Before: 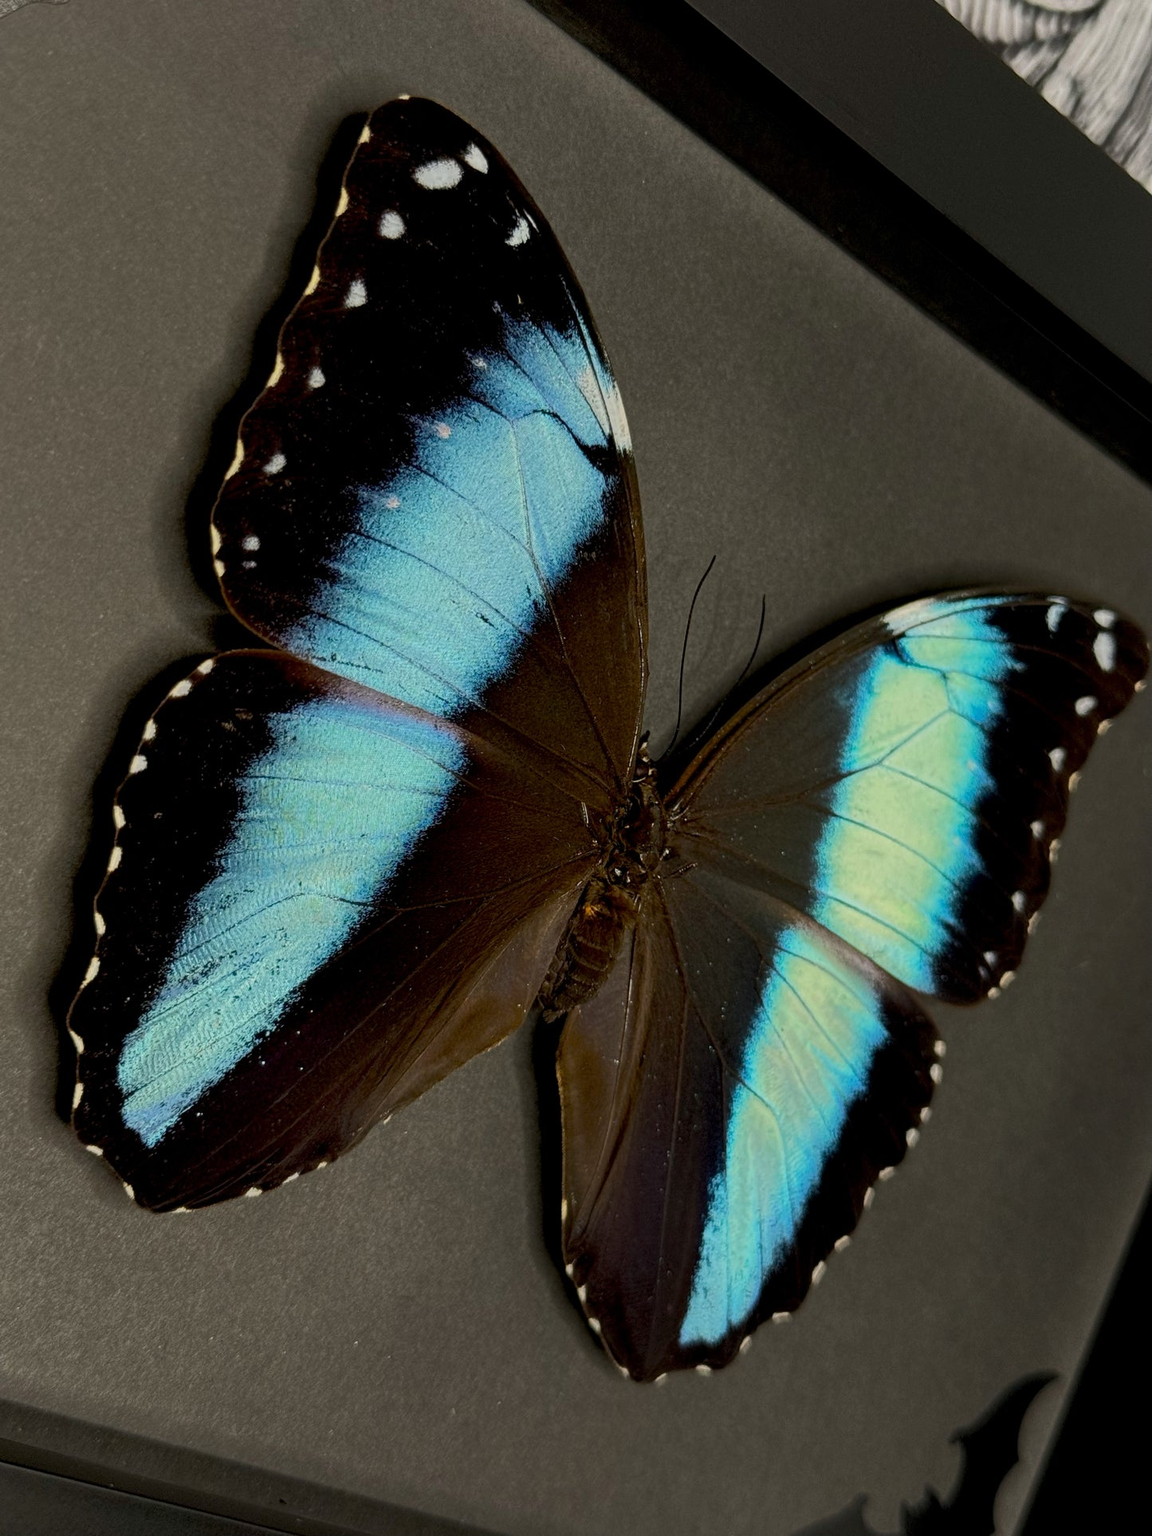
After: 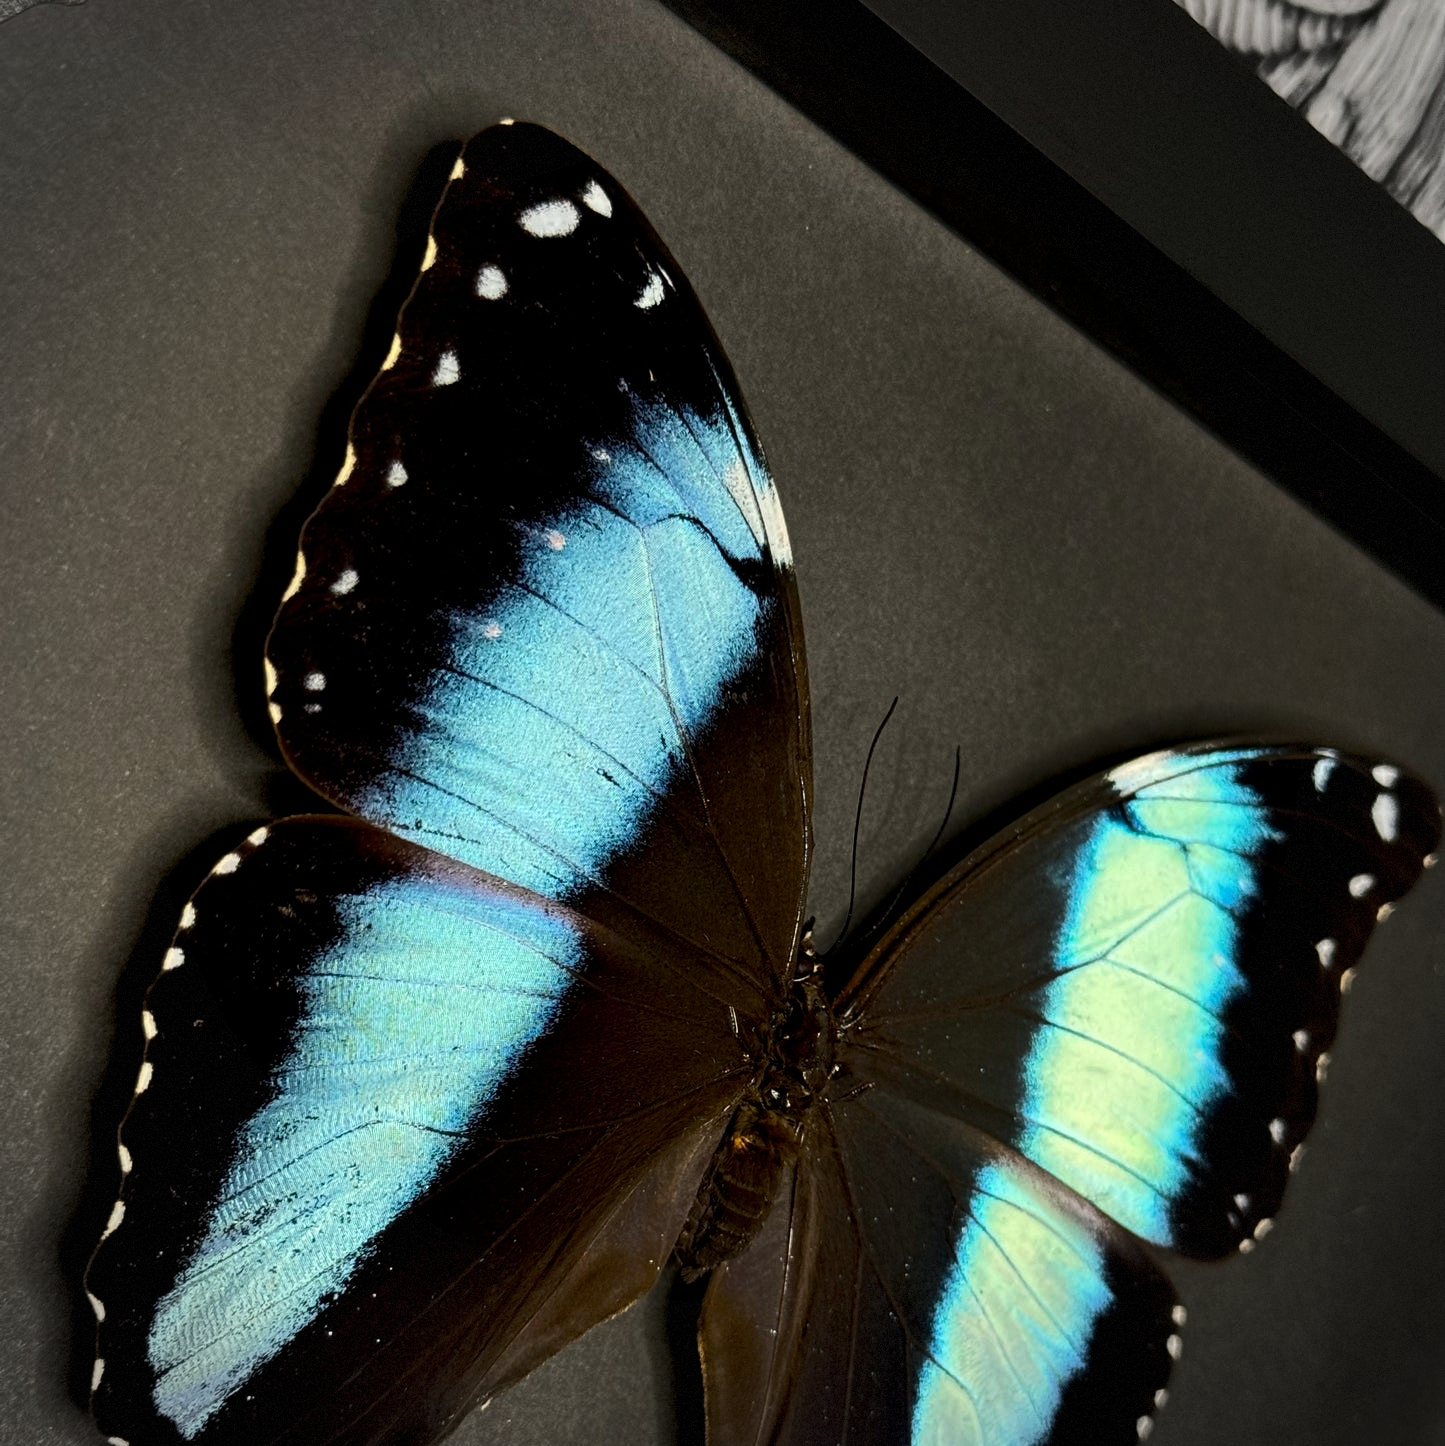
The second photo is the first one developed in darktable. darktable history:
crop: bottom 24.959%
tone equalizer: -8 EV -0.743 EV, -7 EV -0.665 EV, -6 EV -0.638 EV, -5 EV -0.376 EV, -3 EV 0.379 EV, -2 EV 0.6 EV, -1 EV 0.69 EV, +0 EV 0.757 EV, edges refinement/feathering 500, mask exposure compensation -1.57 EV, preserve details no
vignetting: dithering 8-bit output
